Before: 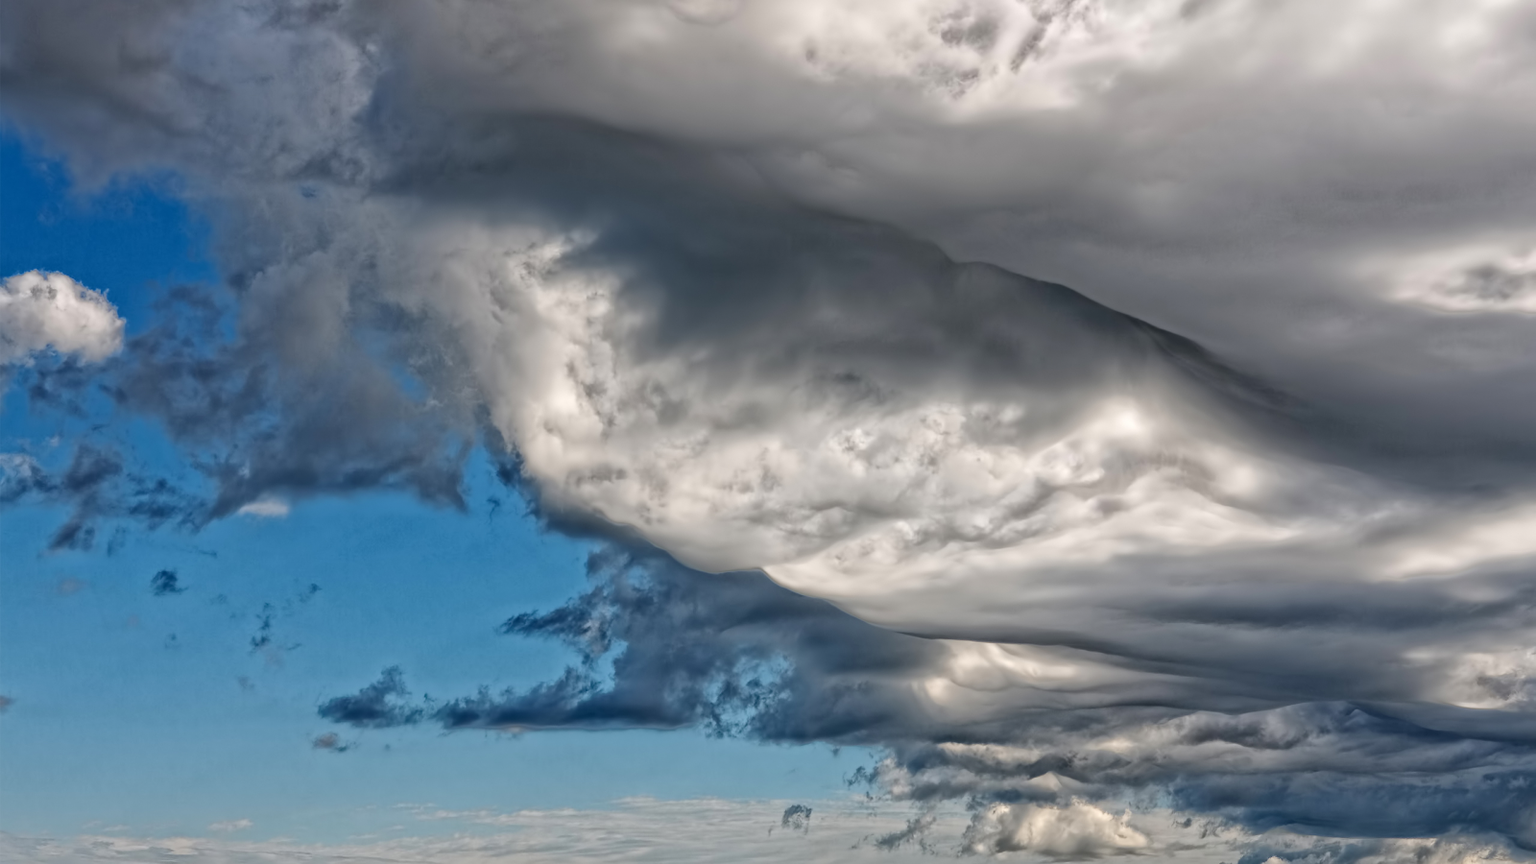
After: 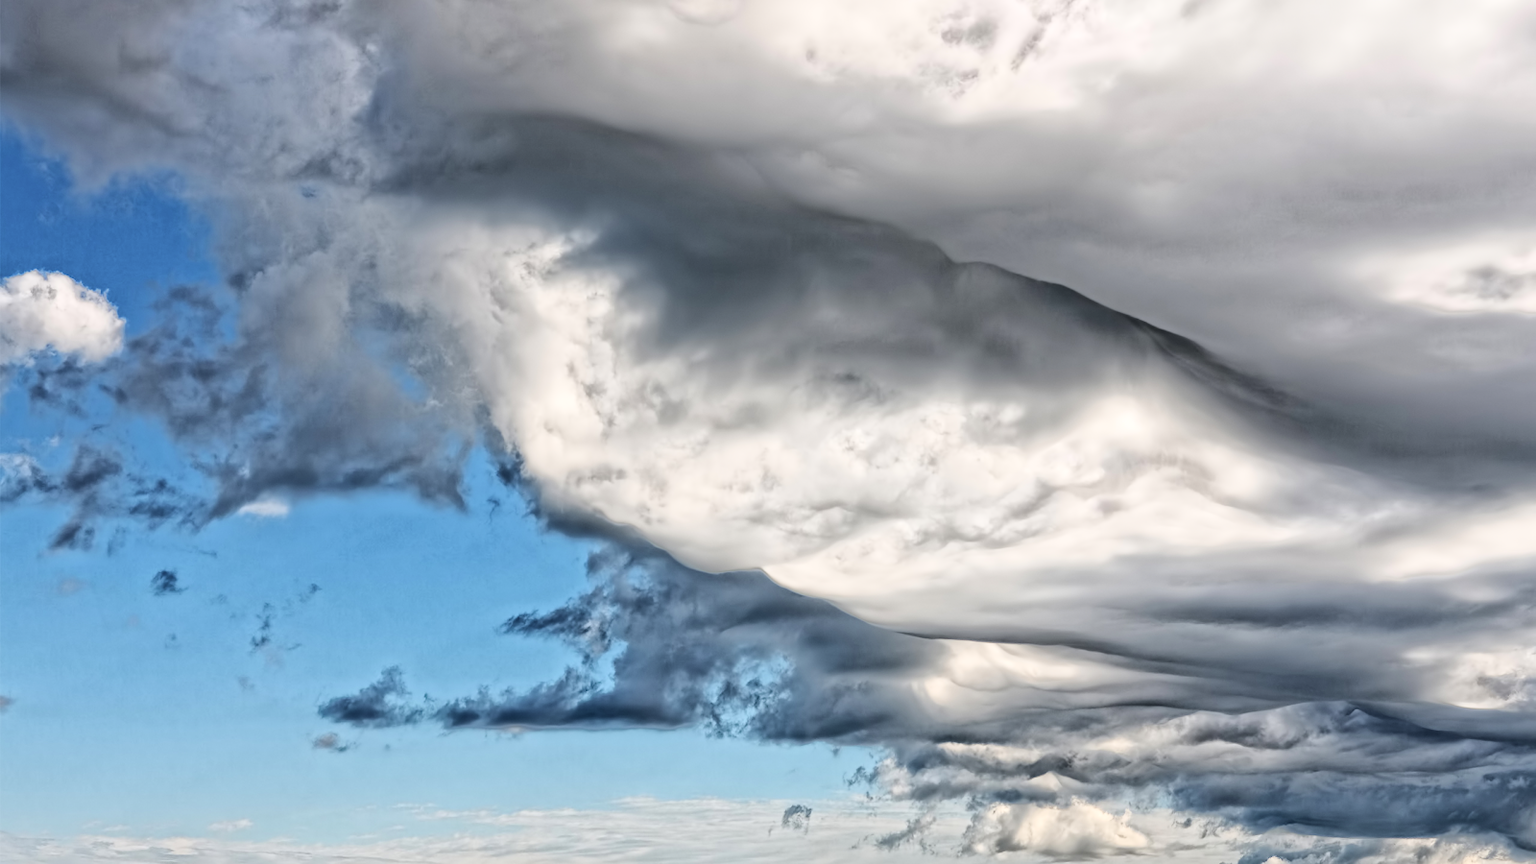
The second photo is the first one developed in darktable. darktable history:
base curve: curves: ch0 [(0, 0) (0.028, 0.03) (0.121, 0.232) (0.46, 0.748) (0.859, 0.968) (1, 1)]
color correction: highlights b* -0.046, saturation 0.813
